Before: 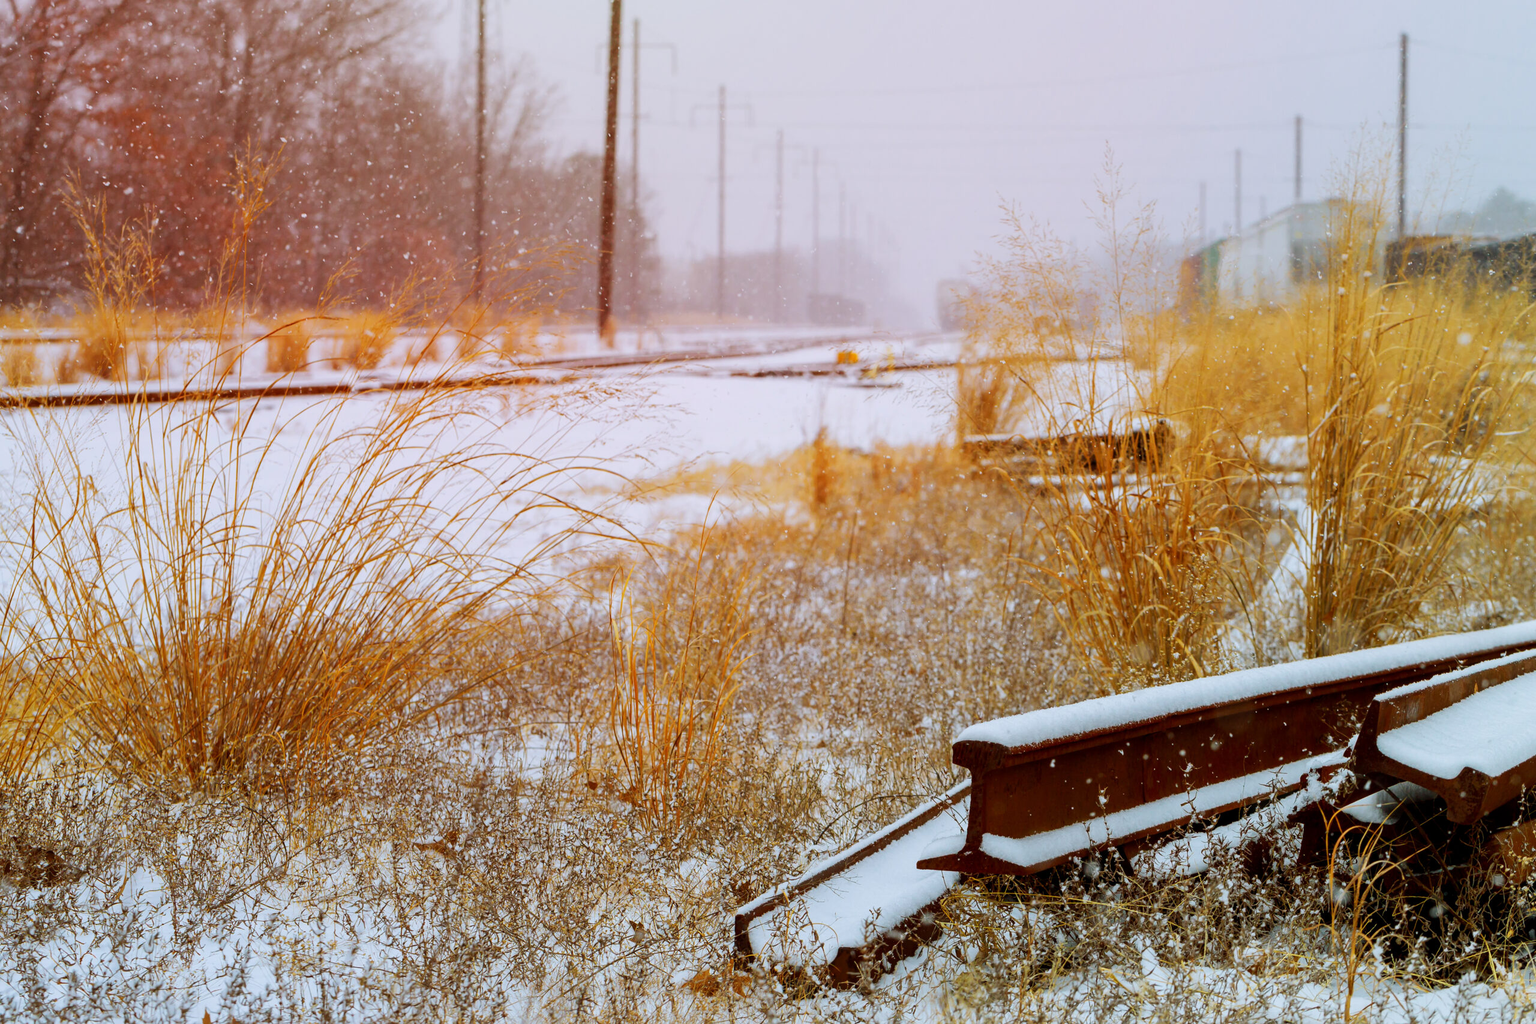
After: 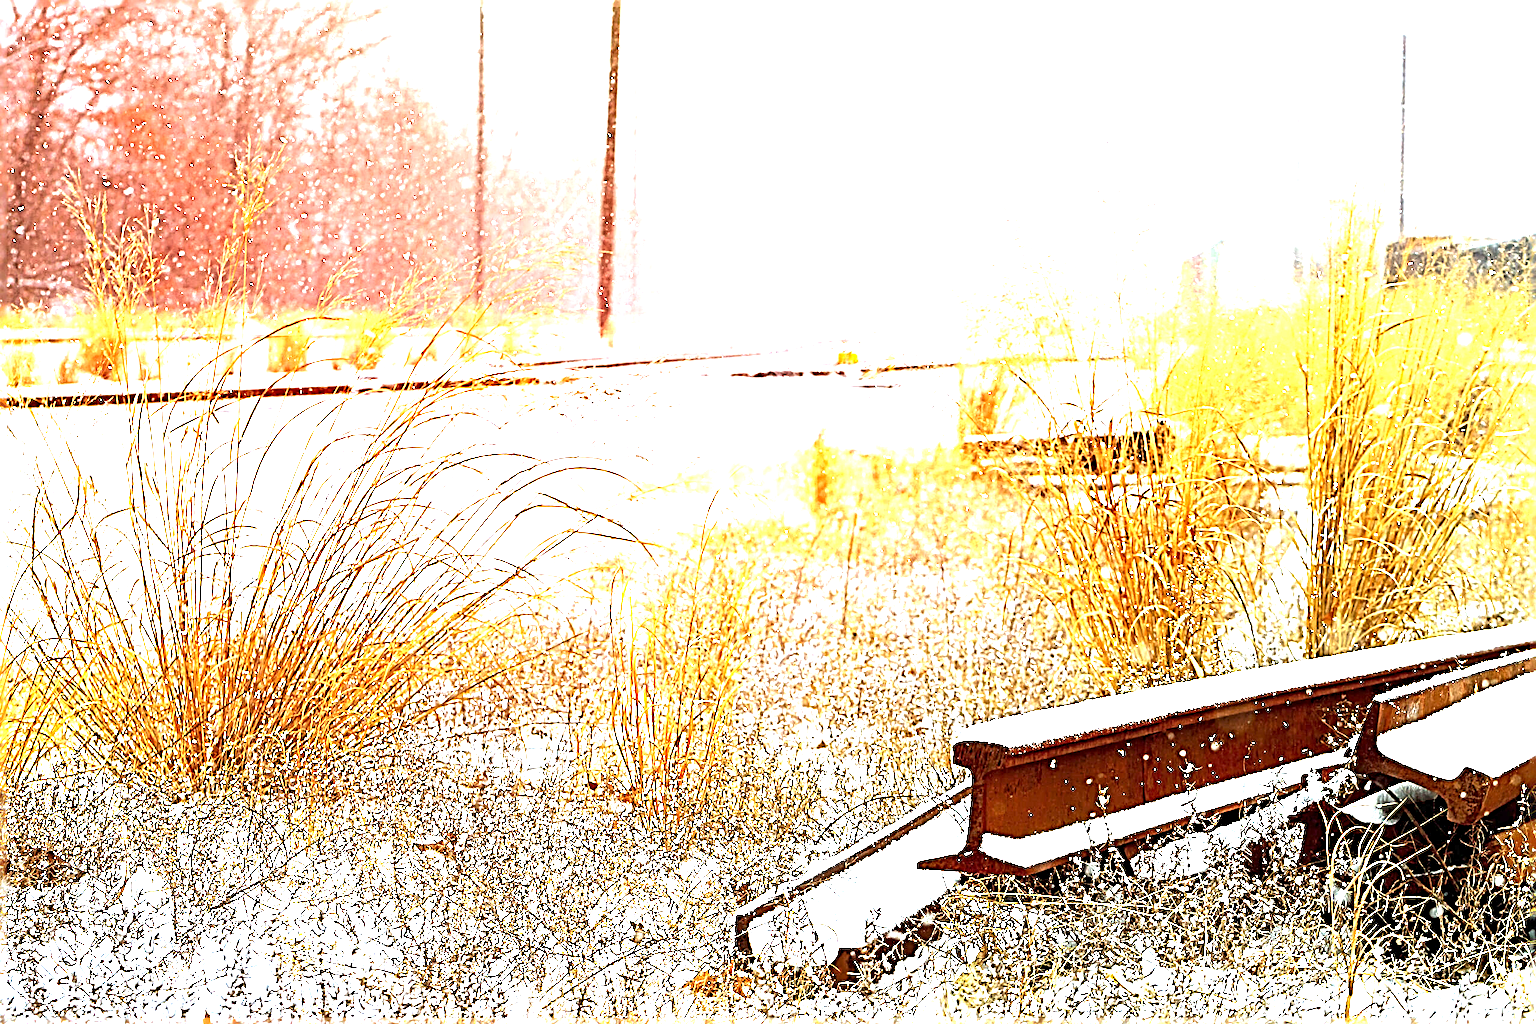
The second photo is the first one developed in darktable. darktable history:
sharpen: radius 4.002, amount 1.991
exposure: exposure 2.226 EV, compensate highlight preservation false
